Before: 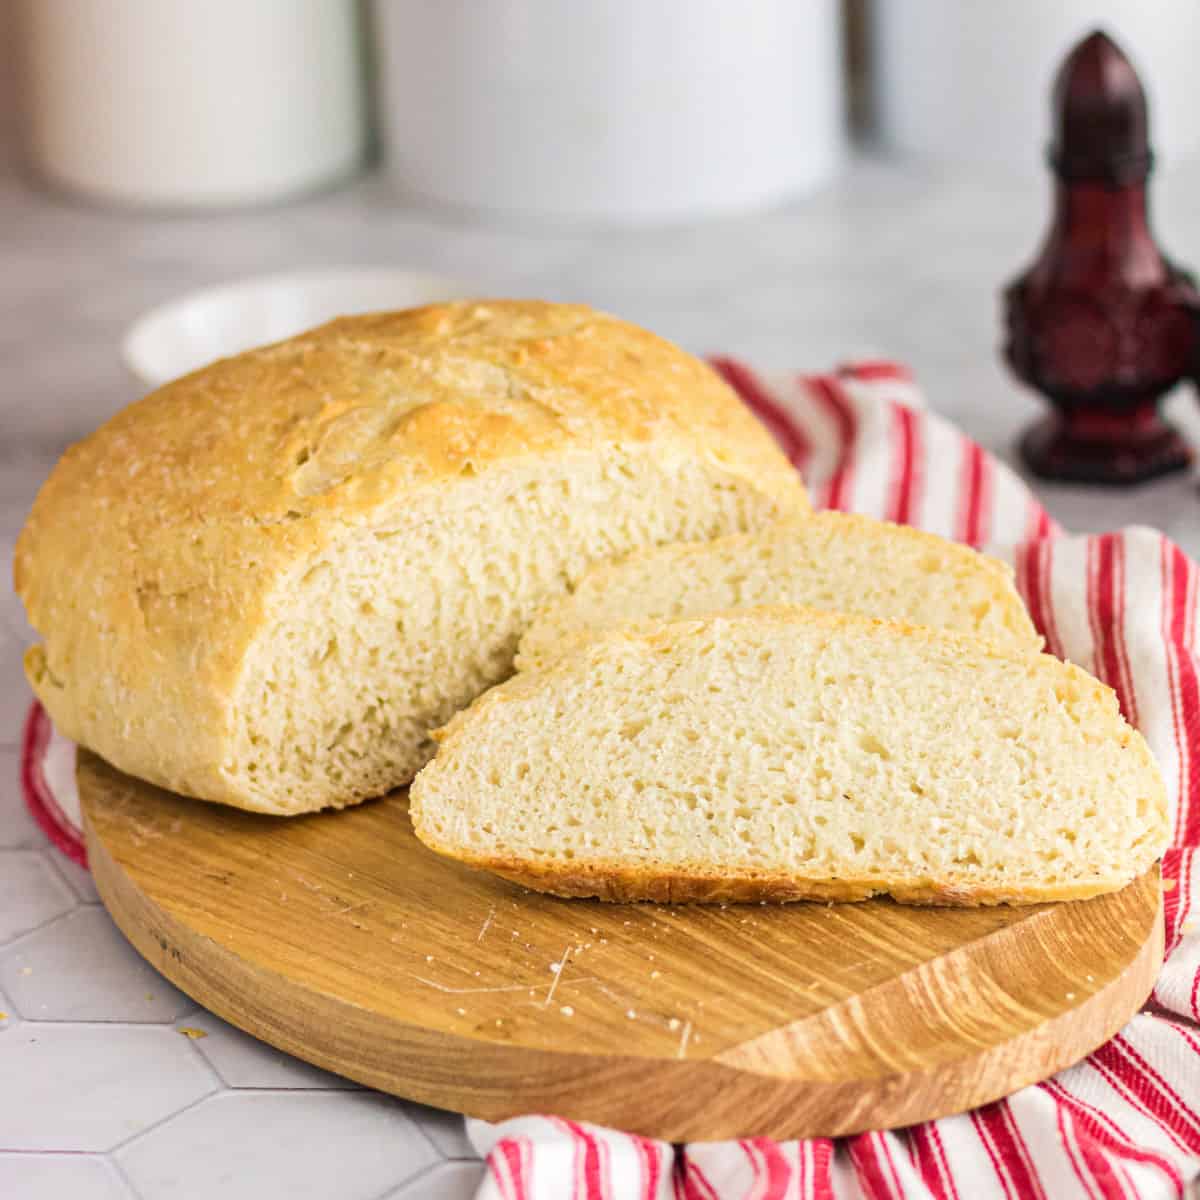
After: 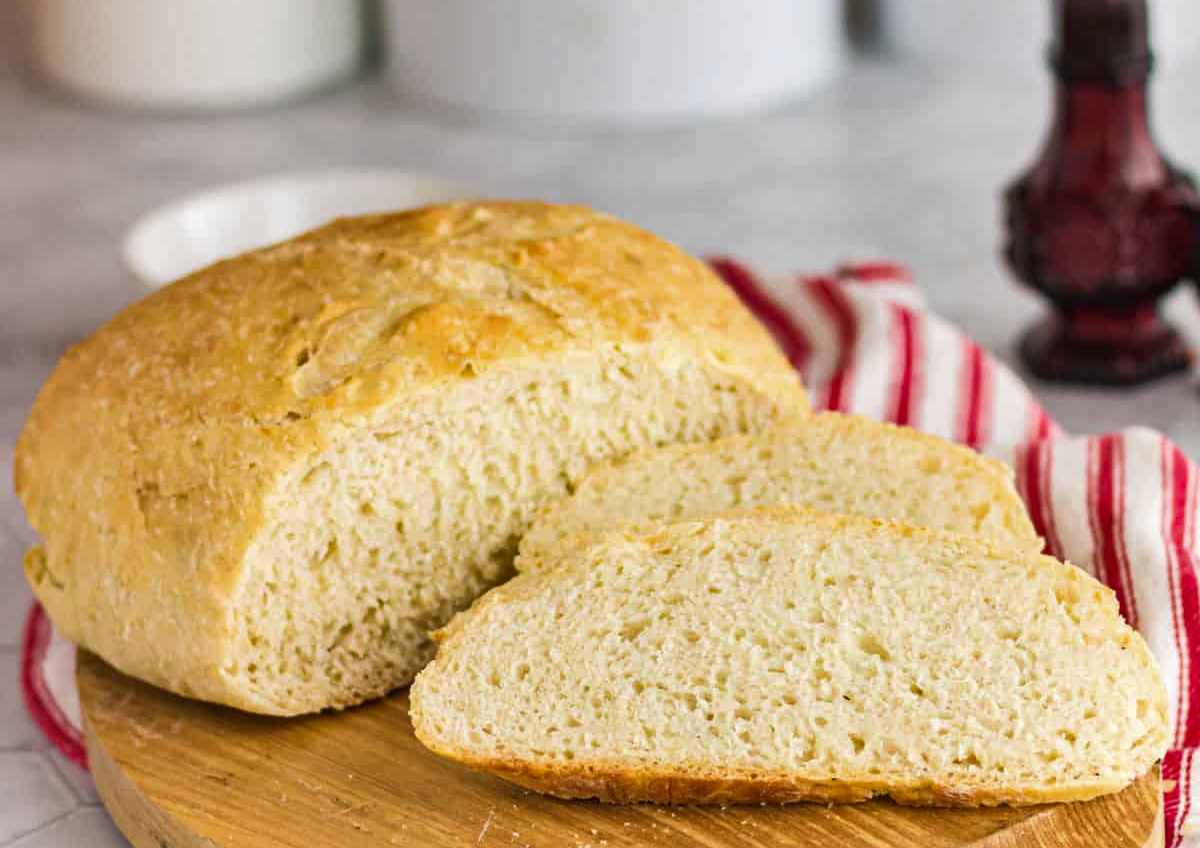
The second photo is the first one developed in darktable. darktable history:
shadows and highlights: shadows 60, soften with gaussian
crop and rotate: top 8.293%, bottom 20.996%
